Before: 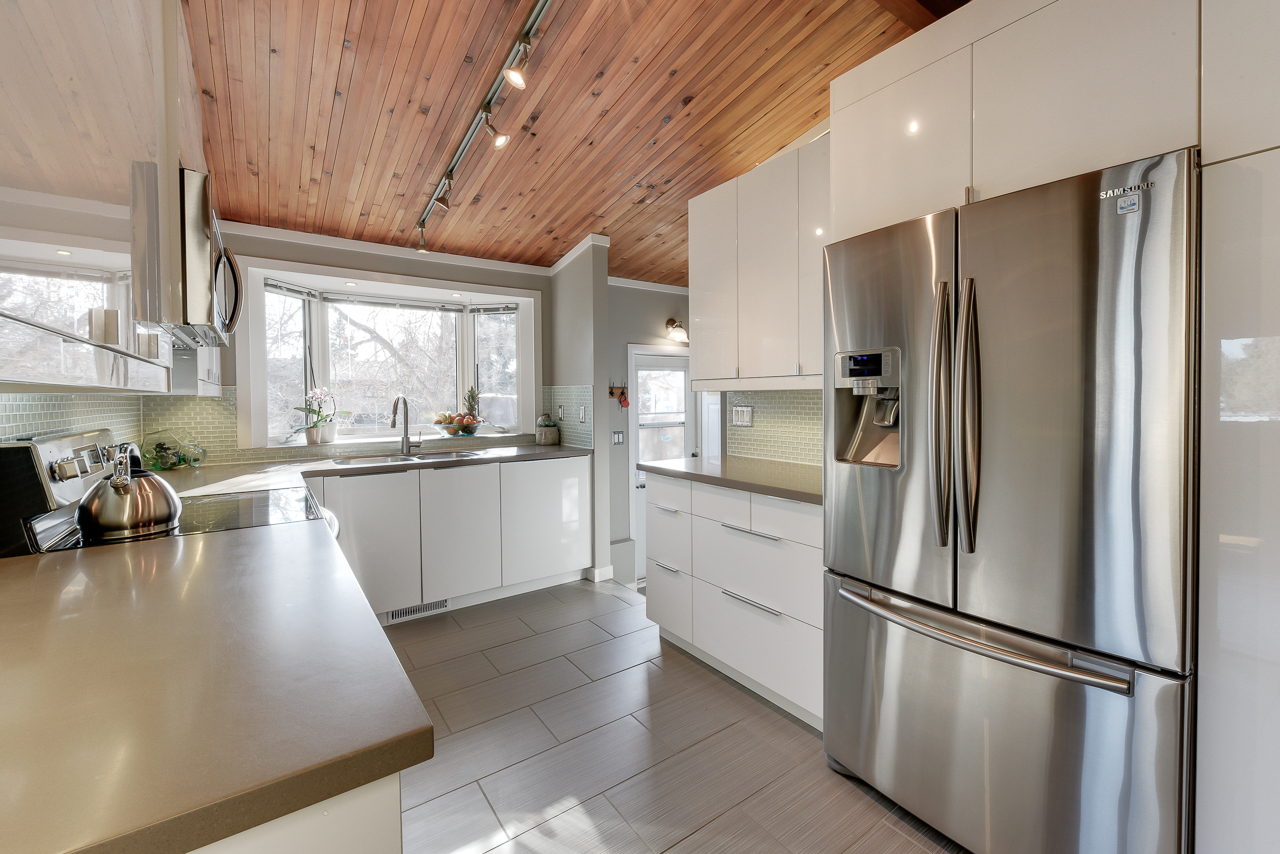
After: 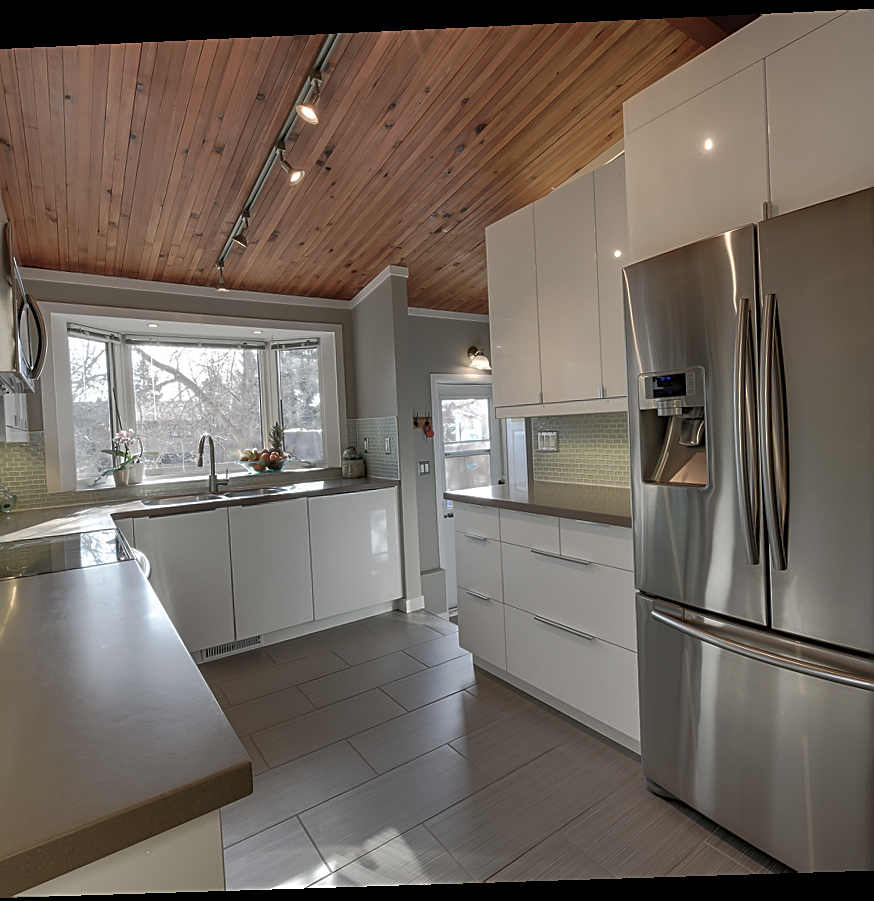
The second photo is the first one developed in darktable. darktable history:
sharpen: on, module defaults
crop and rotate: left 15.546%, right 17.787%
tone curve: curves: ch0 [(0, 0) (0.003, 0.029) (0.011, 0.034) (0.025, 0.044) (0.044, 0.057) (0.069, 0.07) (0.1, 0.084) (0.136, 0.104) (0.177, 0.127) (0.224, 0.156) (0.277, 0.192) (0.335, 0.236) (0.399, 0.284) (0.468, 0.339) (0.543, 0.393) (0.623, 0.454) (0.709, 0.541) (0.801, 0.65) (0.898, 0.766) (1, 1)], preserve colors none
rotate and perspective: rotation -2.22°, lens shift (horizontal) -0.022, automatic cropping off
